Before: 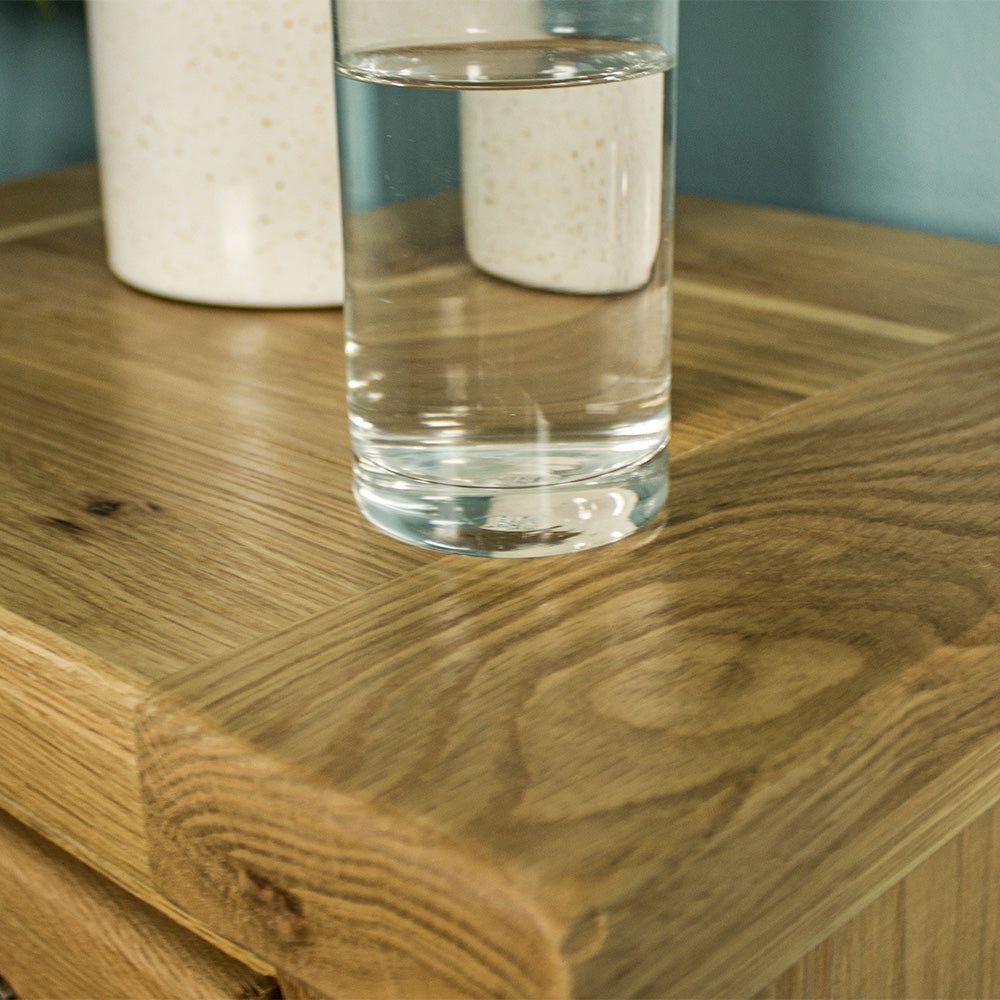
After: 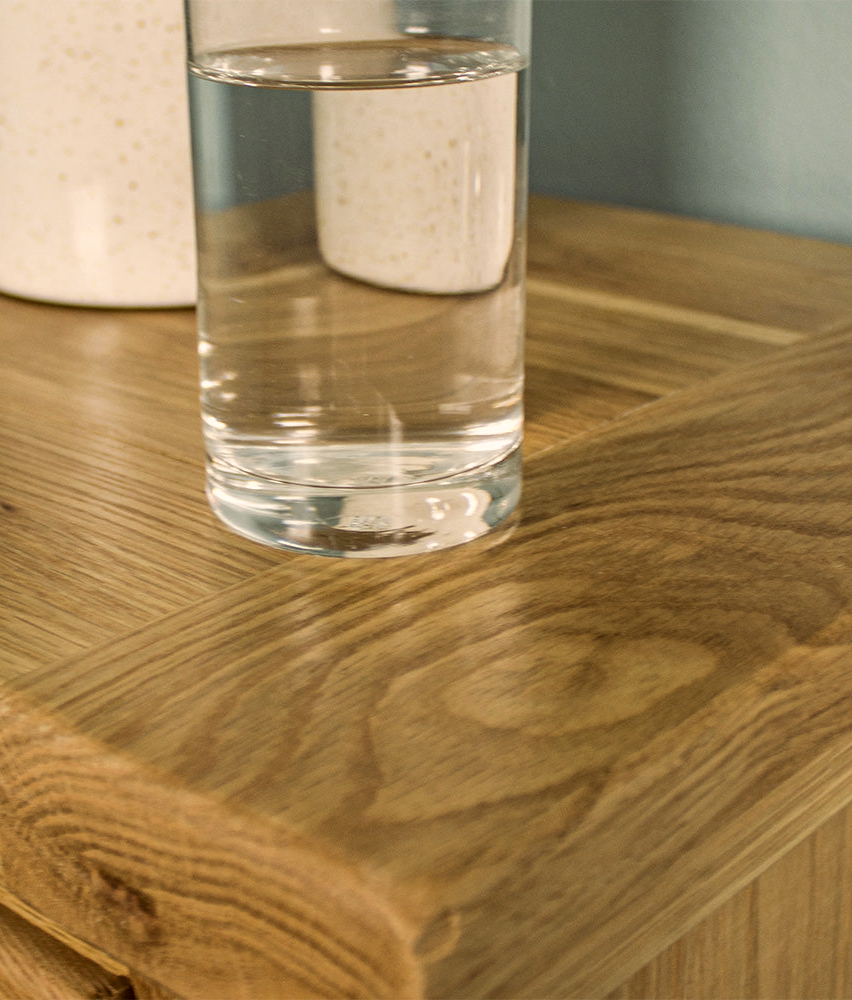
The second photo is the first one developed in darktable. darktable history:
crop and rotate: left 14.749%
color correction: highlights a* 6.24, highlights b* 8.05, shadows a* 6.06, shadows b* 6.89, saturation 0.912
